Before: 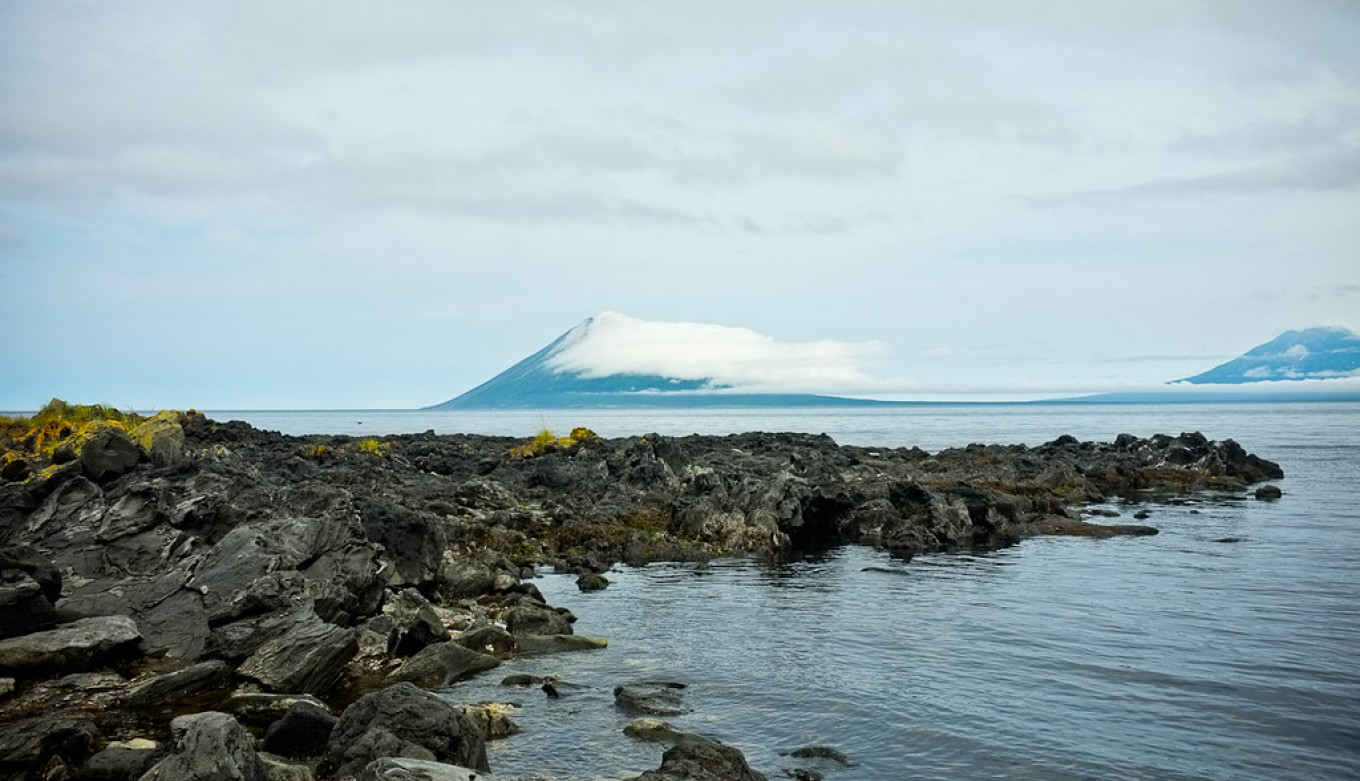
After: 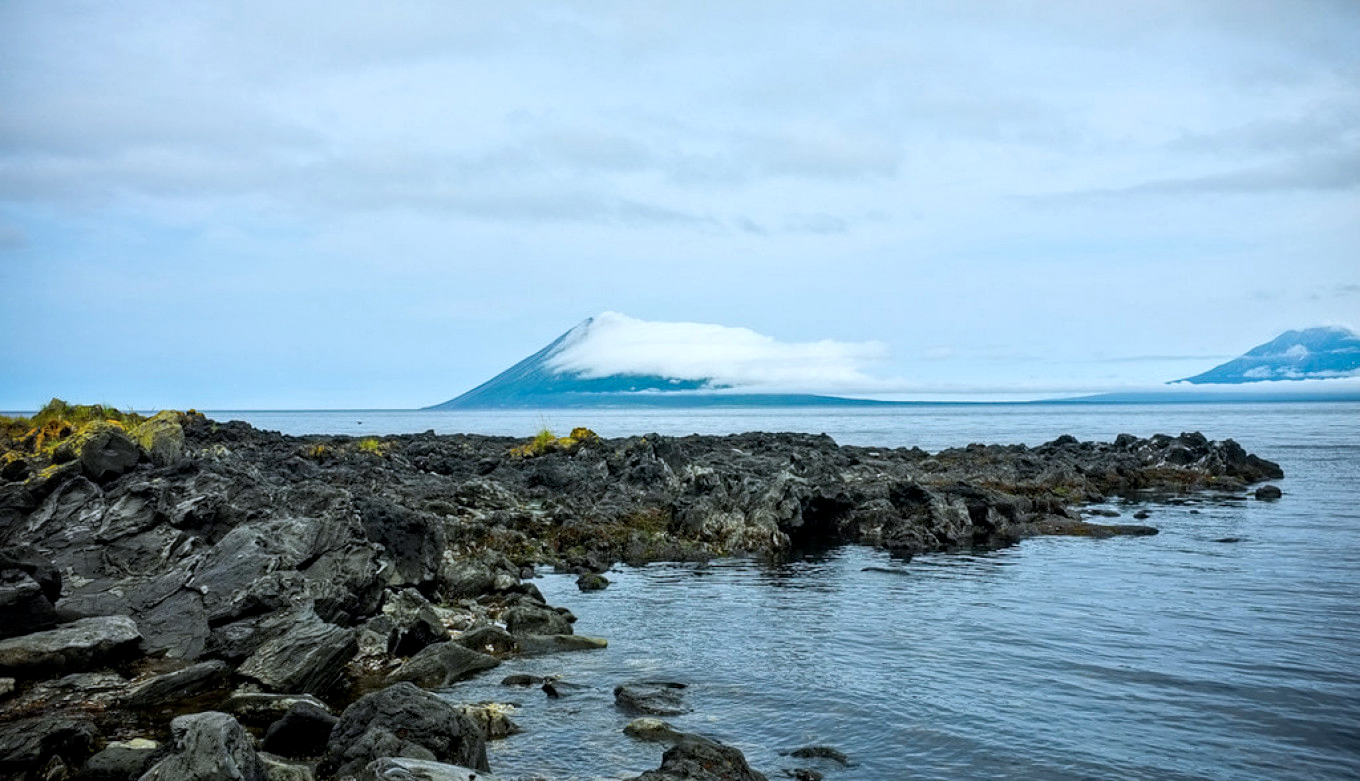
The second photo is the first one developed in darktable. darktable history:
local contrast: on, module defaults
color calibration: x 0.37, y 0.382, temperature 4320.76 K
